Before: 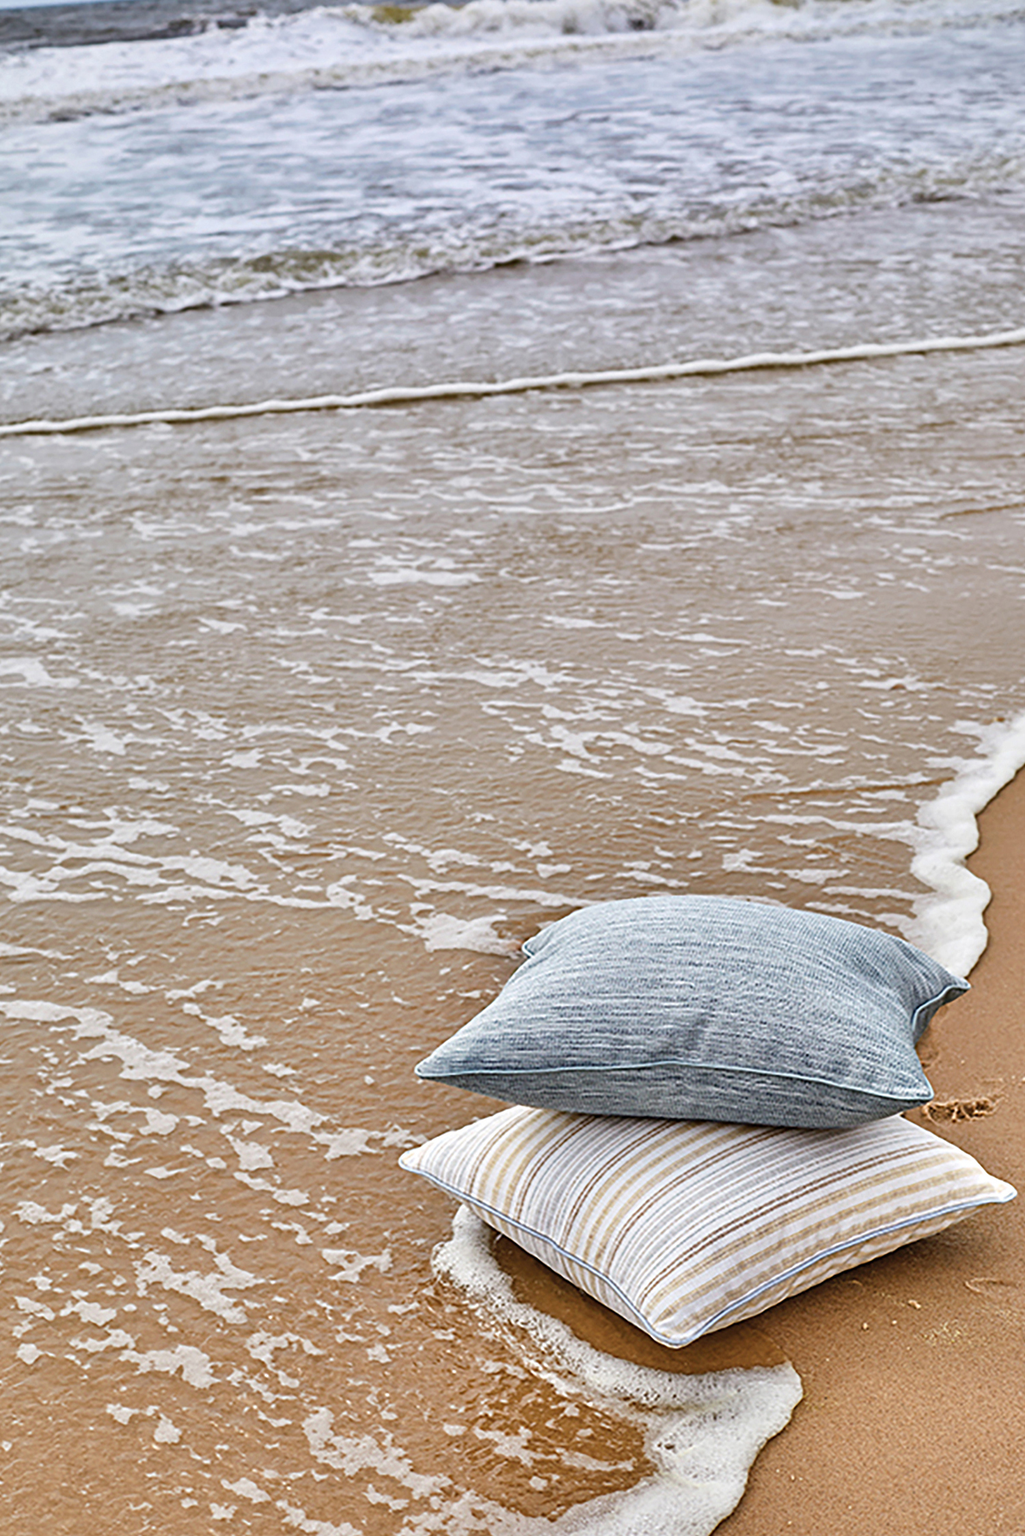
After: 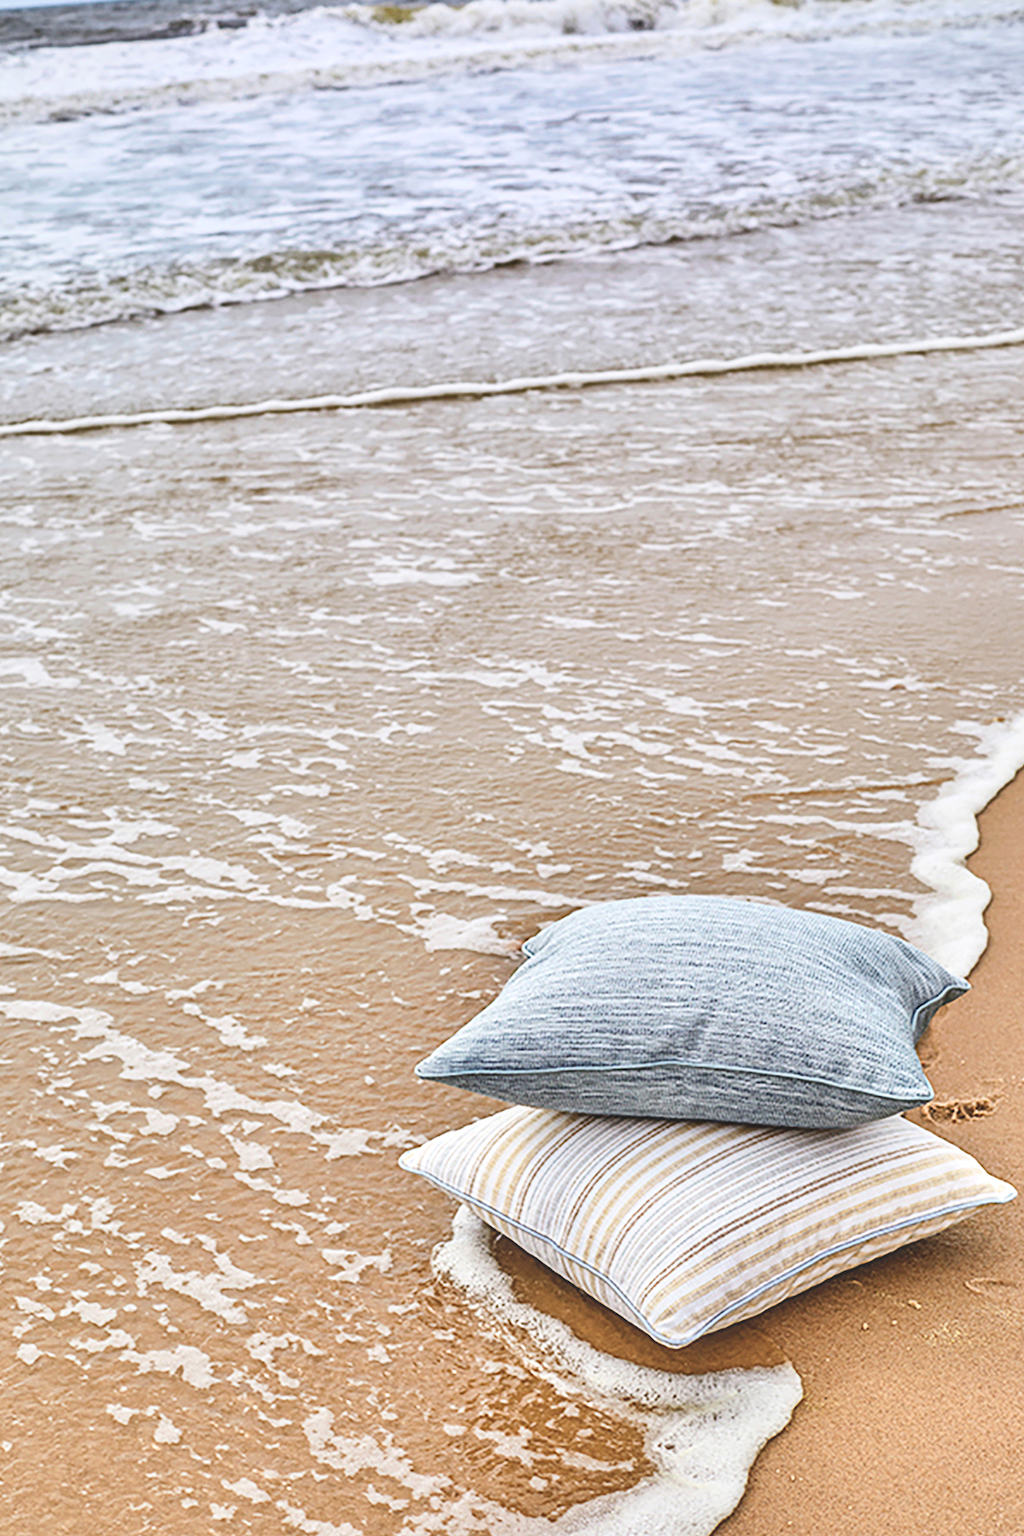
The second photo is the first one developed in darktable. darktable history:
local contrast: on, module defaults
contrast brightness saturation: contrast 0.2, brightness 0.16, saturation 0.22
color balance: lift [1.01, 1, 1, 1], gamma [1.097, 1, 1, 1], gain [0.85, 1, 1, 1]
